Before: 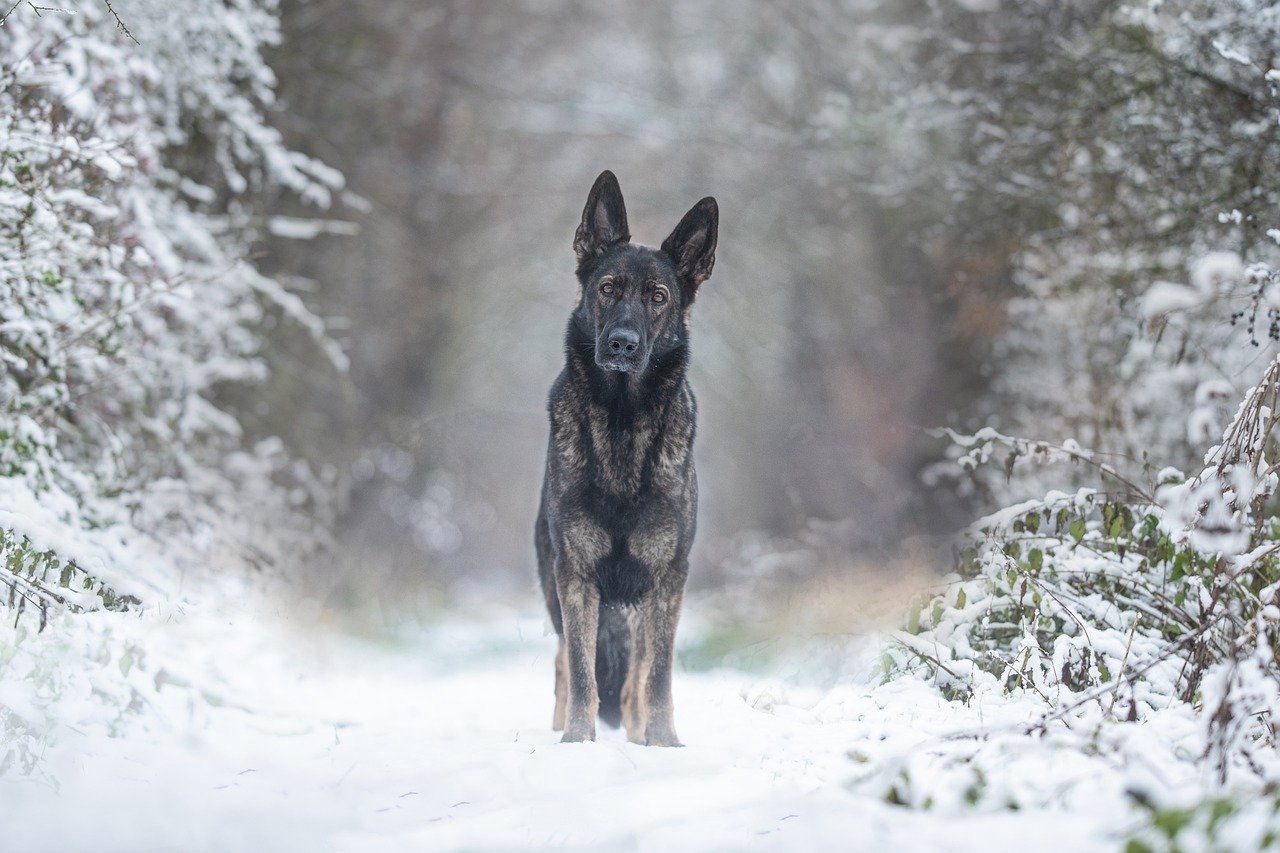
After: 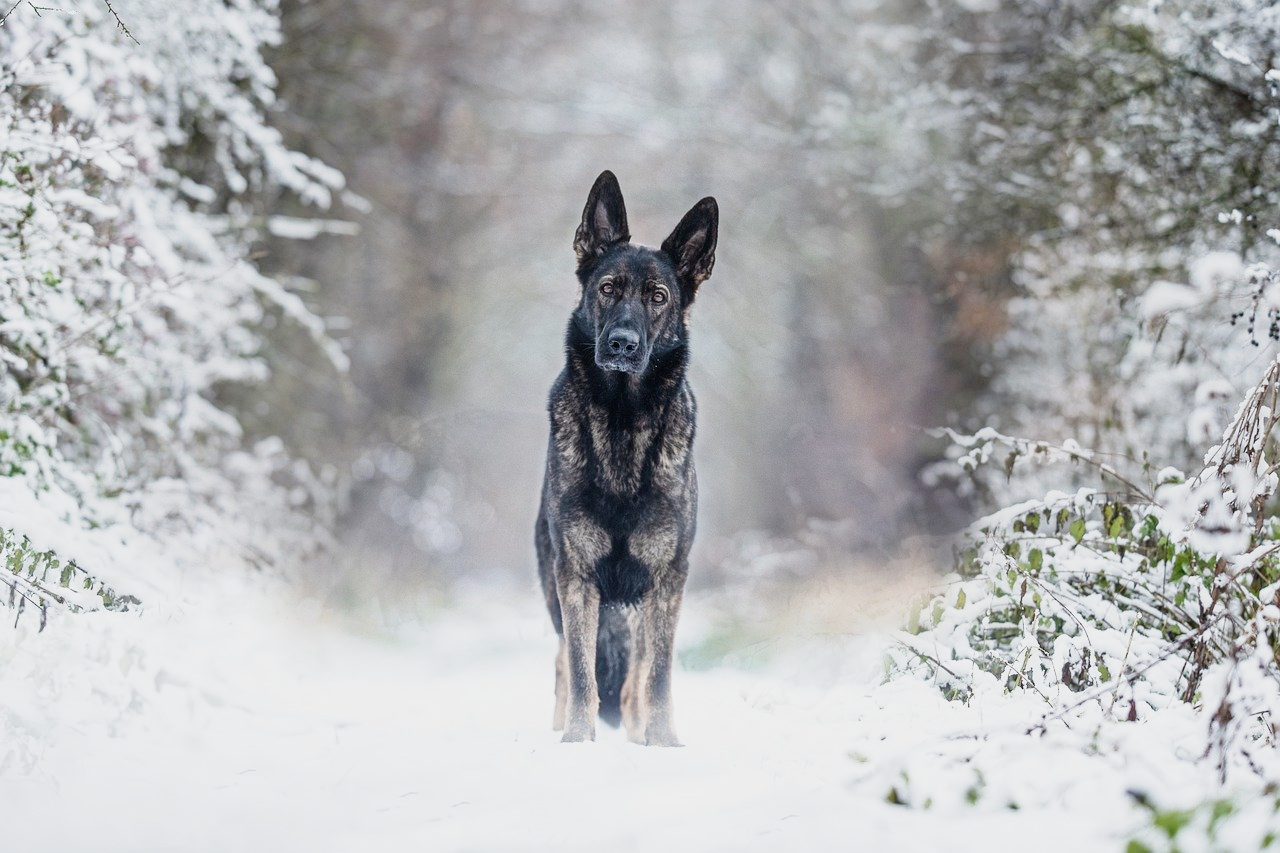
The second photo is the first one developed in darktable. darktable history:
tone curve: curves: ch0 [(0, 0) (0.003, 0.019) (0.011, 0.019) (0.025, 0.026) (0.044, 0.043) (0.069, 0.066) (0.1, 0.095) (0.136, 0.133) (0.177, 0.181) (0.224, 0.233) (0.277, 0.302) (0.335, 0.375) (0.399, 0.452) (0.468, 0.532) (0.543, 0.609) (0.623, 0.695) (0.709, 0.775) (0.801, 0.865) (0.898, 0.932) (1, 1)], preserve colors none
filmic rgb: black relative exposure -16 EV, white relative exposure 5.31 EV, hardness 5.9, contrast 1.25, preserve chrominance no, color science v5 (2021)
